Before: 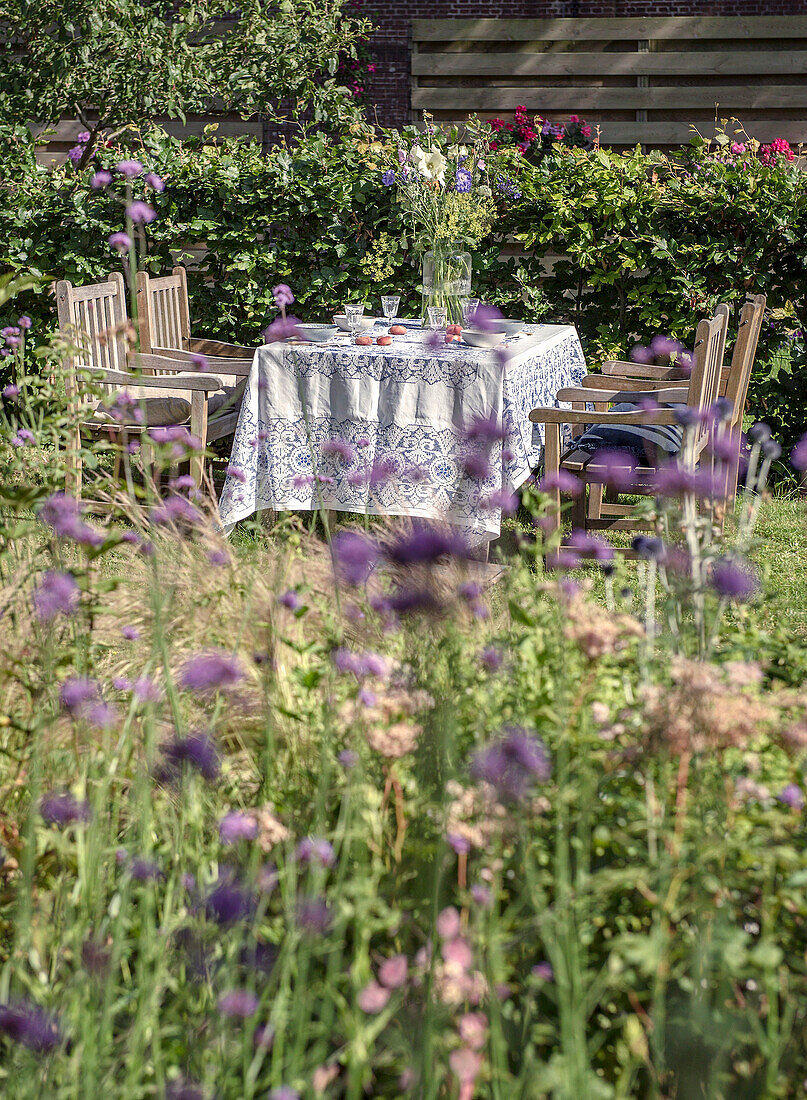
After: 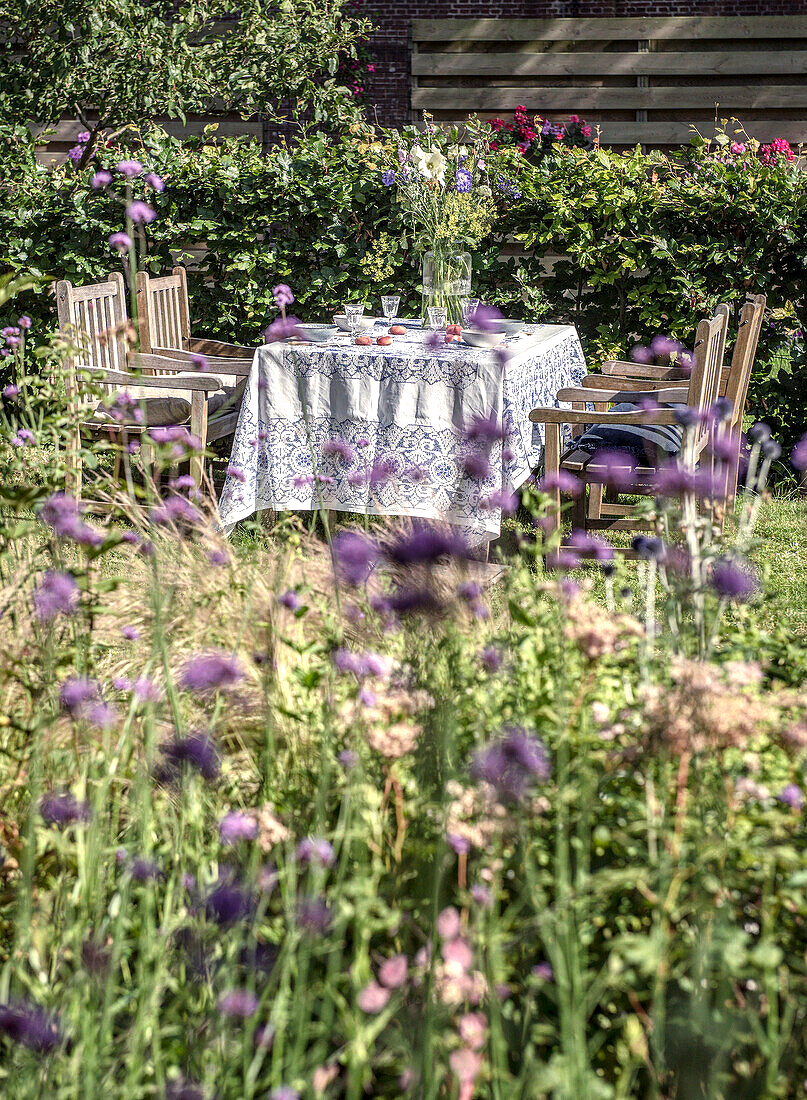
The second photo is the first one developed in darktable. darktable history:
tone equalizer: -8 EV -0.454 EV, -7 EV -0.405 EV, -6 EV -0.35 EV, -5 EV -0.192 EV, -3 EV 0.199 EV, -2 EV 0.359 EV, -1 EV 0.386 EV, +0 EV 0.444 EV, edges refinement/feathering 500, mask exposure compensation -1.57 EV, preserve details no
local contrast: on, module defaults
